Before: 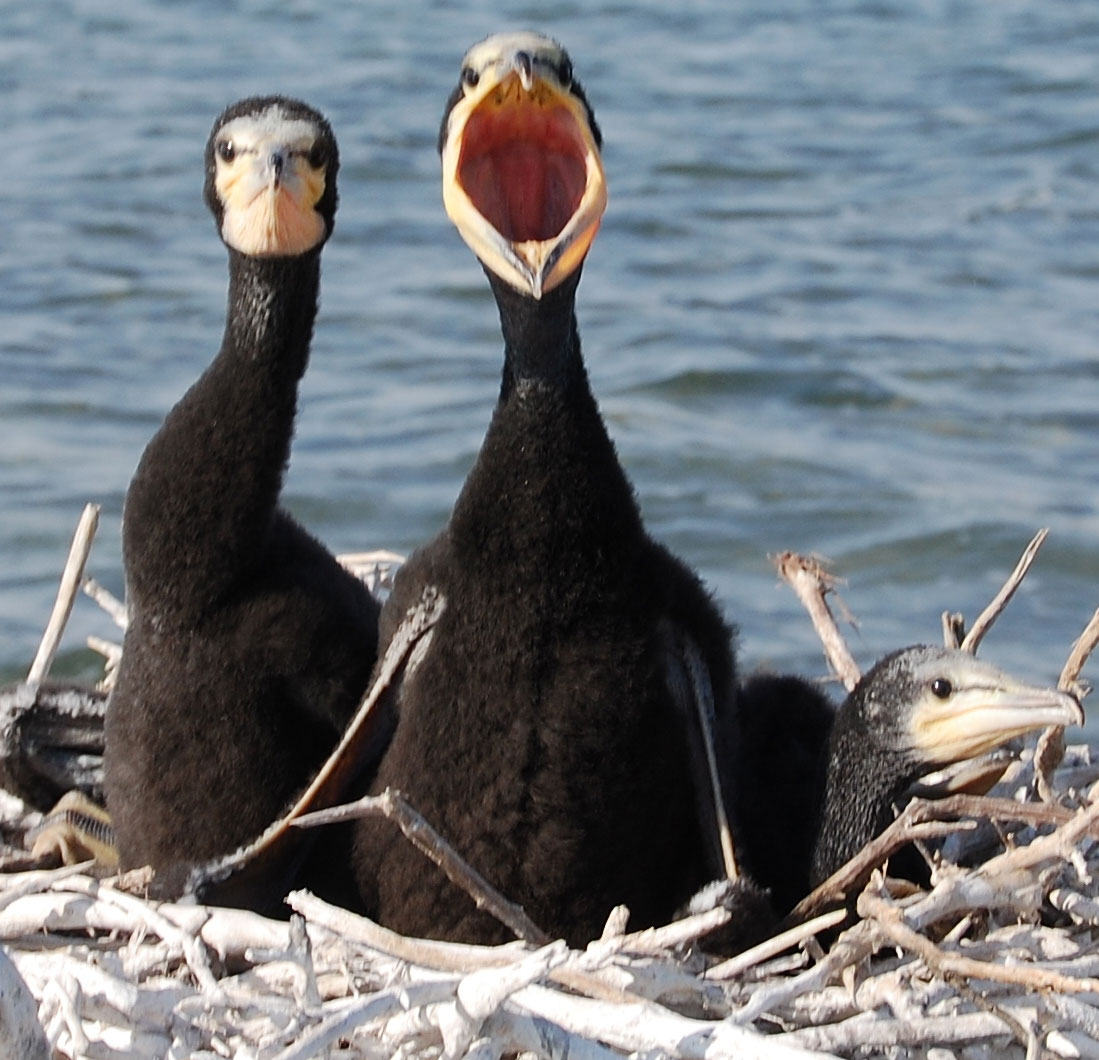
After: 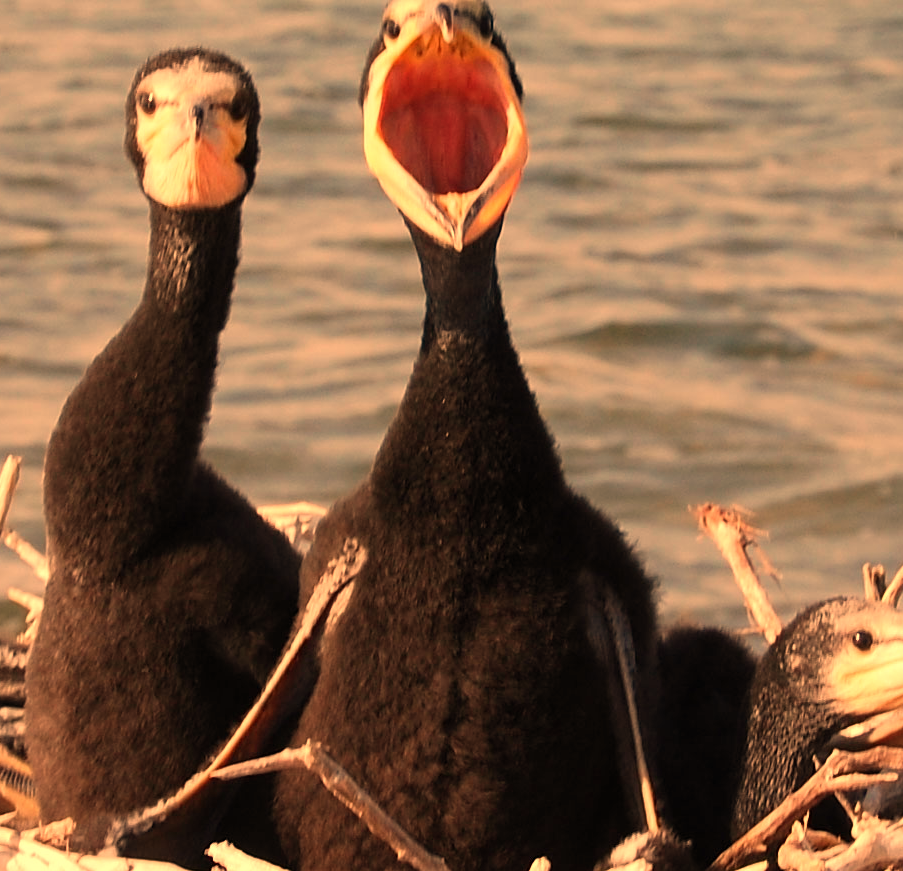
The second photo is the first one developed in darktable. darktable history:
white balance: red 1.467, blue 0.684
crop and rotate: left 7.196%, top 4.574%, right 10.605%, bottom 13.178%
